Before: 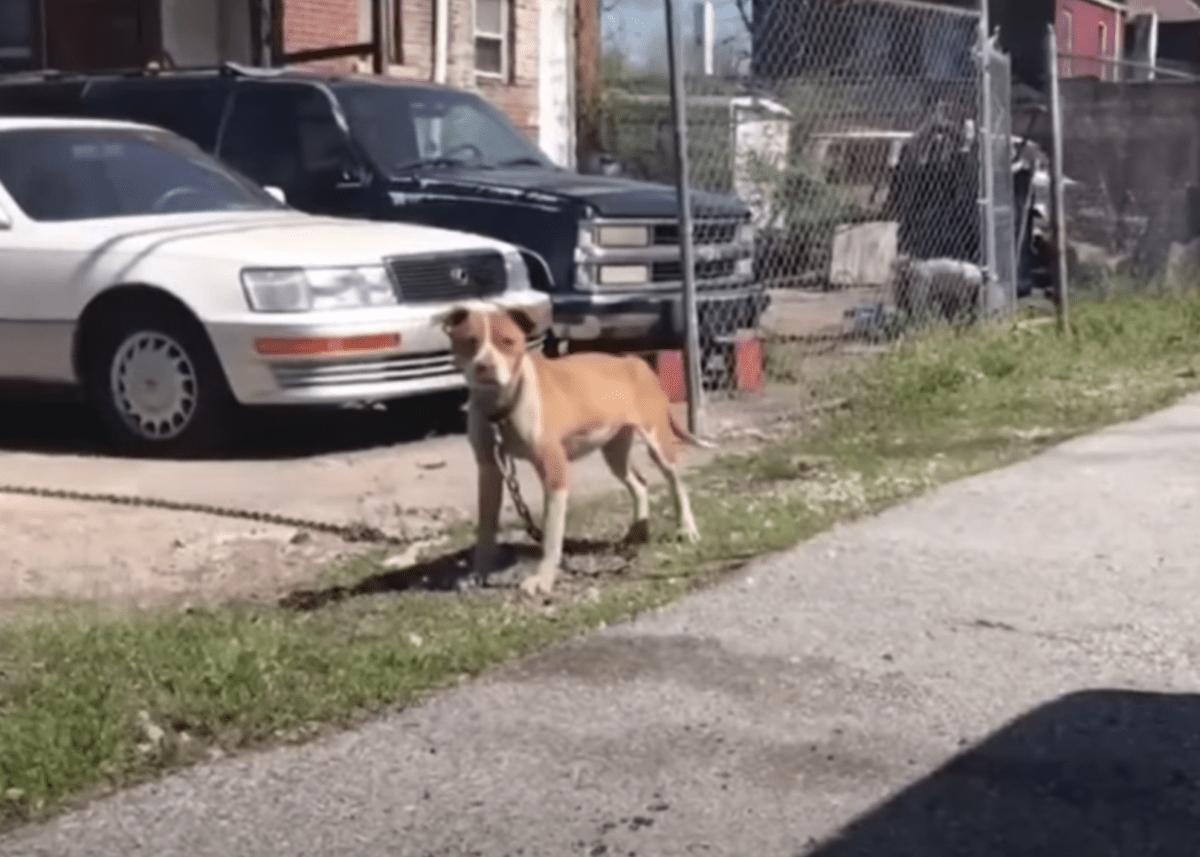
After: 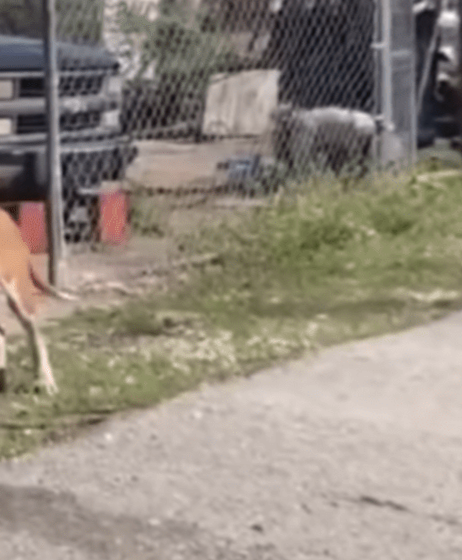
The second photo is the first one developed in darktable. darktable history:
crop: left 45.721%, top 13.393%, right 14.118%, bottom 10.01%
white balance: red 1.009, blue 0.985
rotate and perspective: rotation 1.69°, lens shift (vertical) -0.023, lens shift (horizontal) -0.291, crop left 0.025, crop right 0.988, crop top 0.092, crop bottom 0.842
